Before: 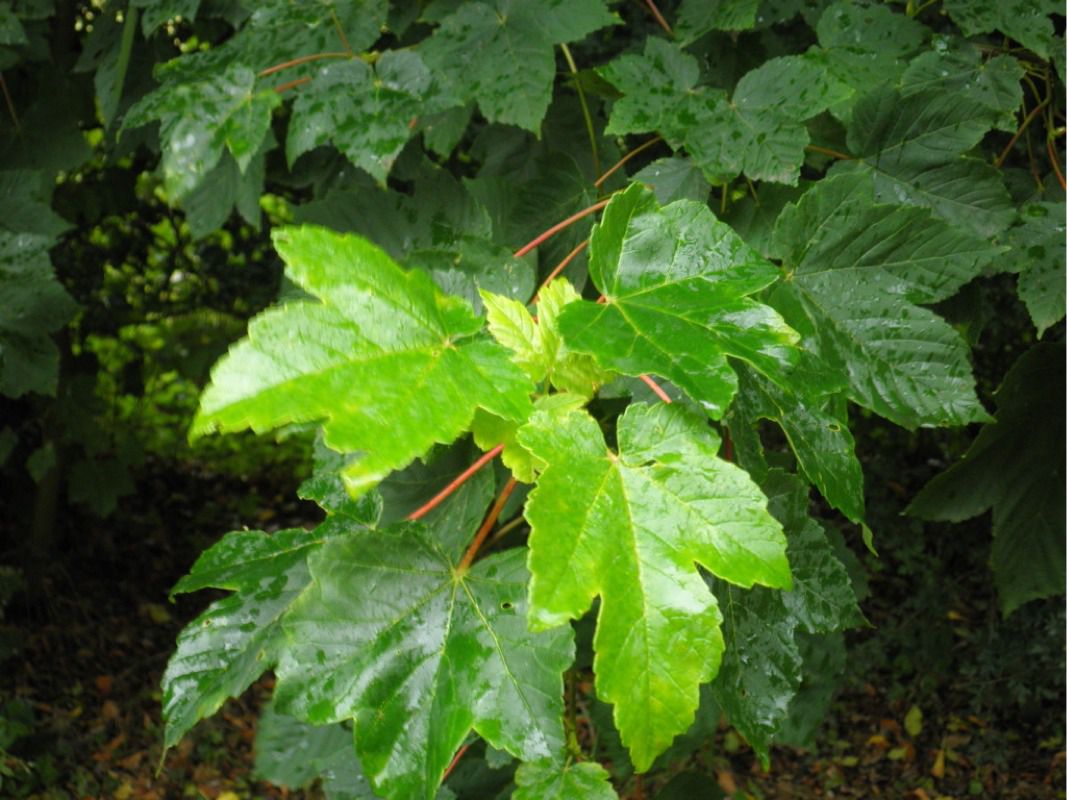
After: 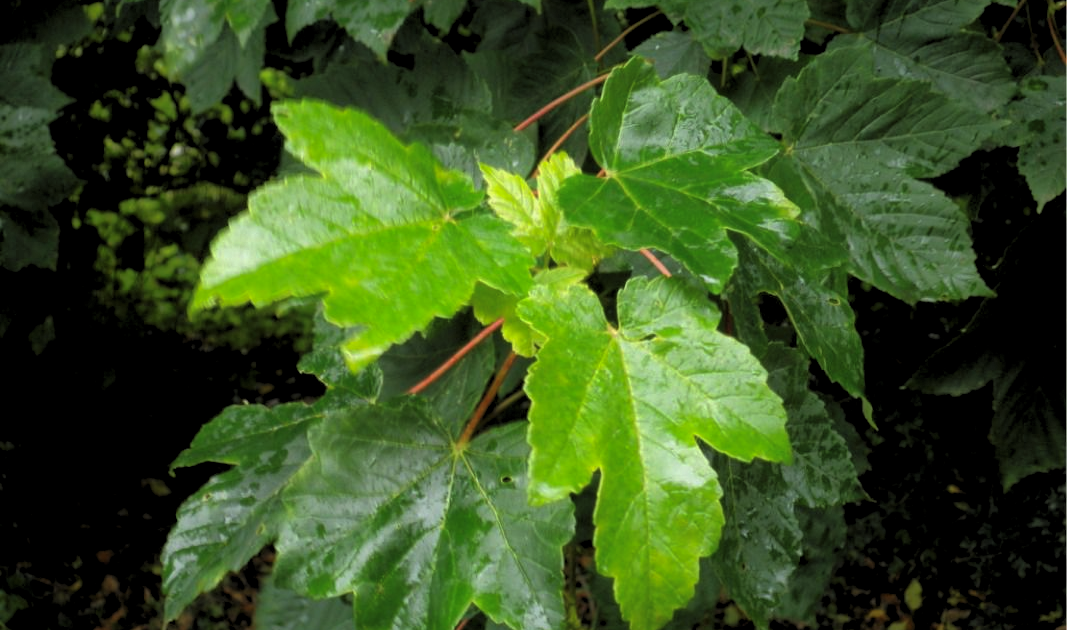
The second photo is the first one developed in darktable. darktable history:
levels: levels [0.116, 0.574, 1]
crop and rotate: top 15.784%, bottom 5.401%
shadows and highlights: highlights color adjustment 45.4%
